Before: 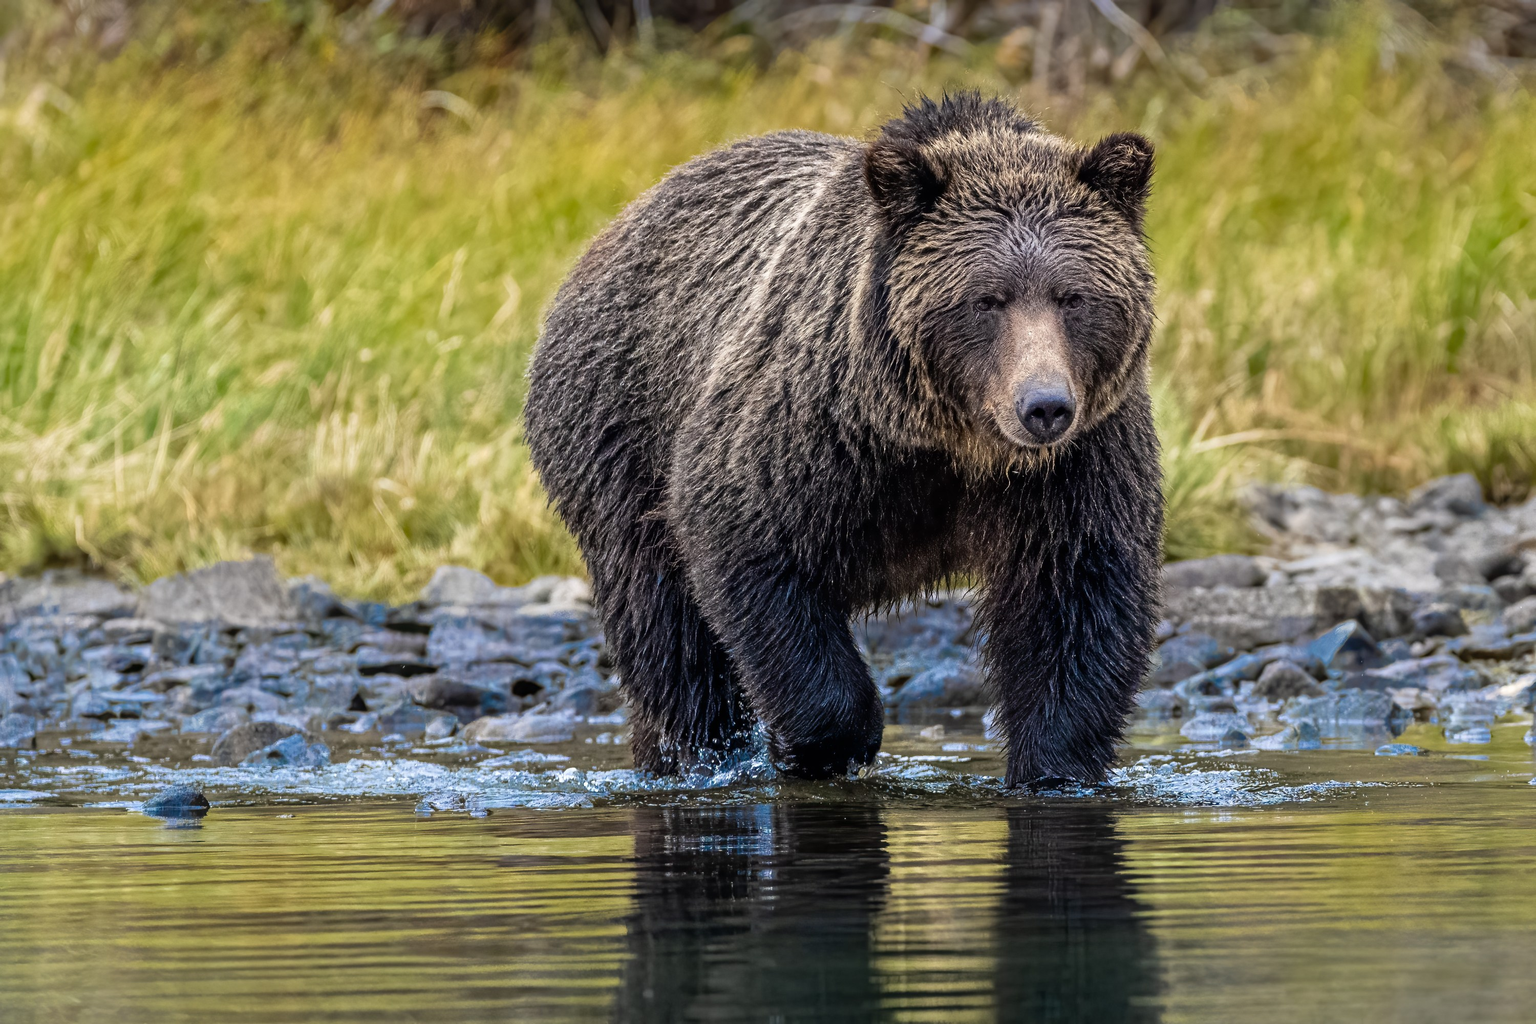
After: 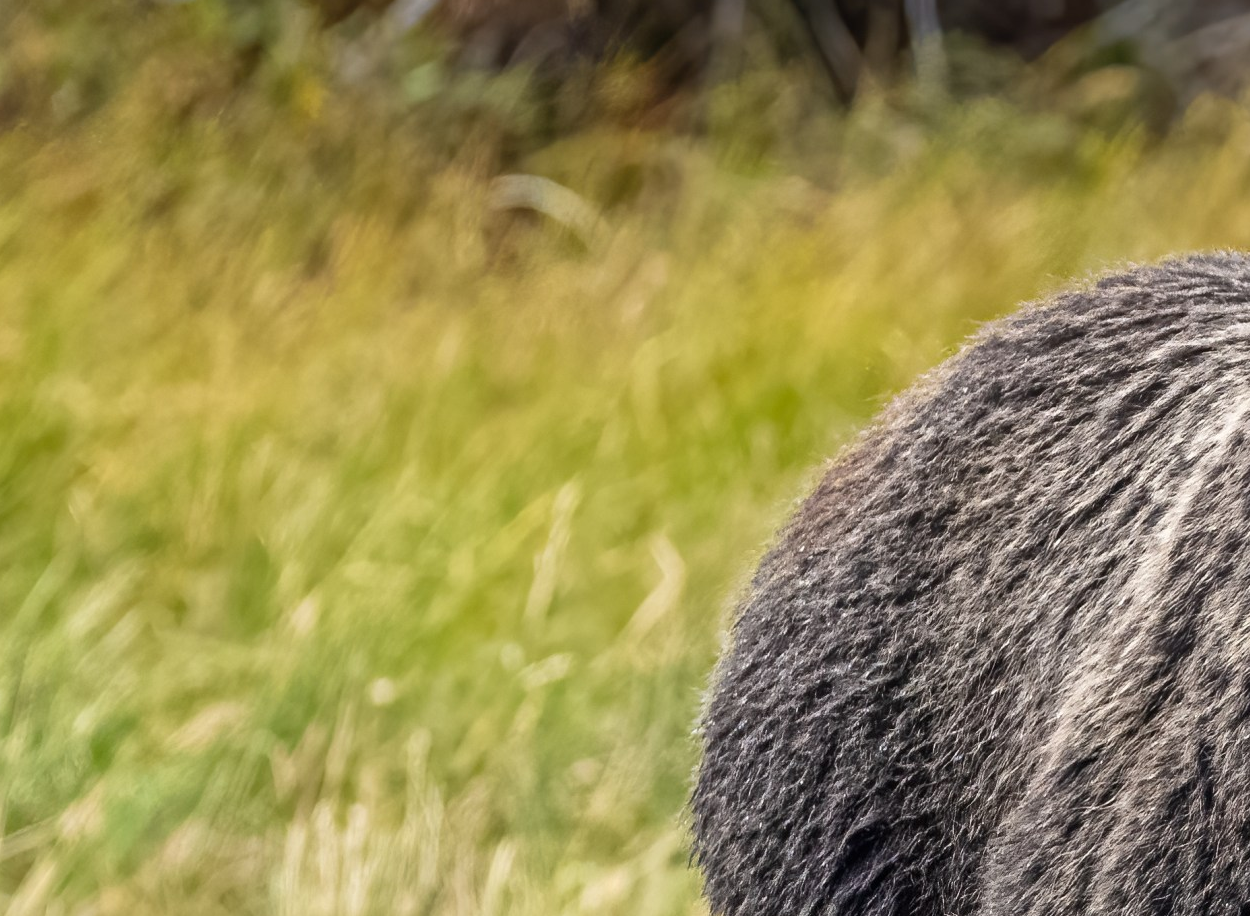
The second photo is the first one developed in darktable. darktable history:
crop and rotate: left 11.074%, top 0.106%, right 47.255%, bottom 54.065%
